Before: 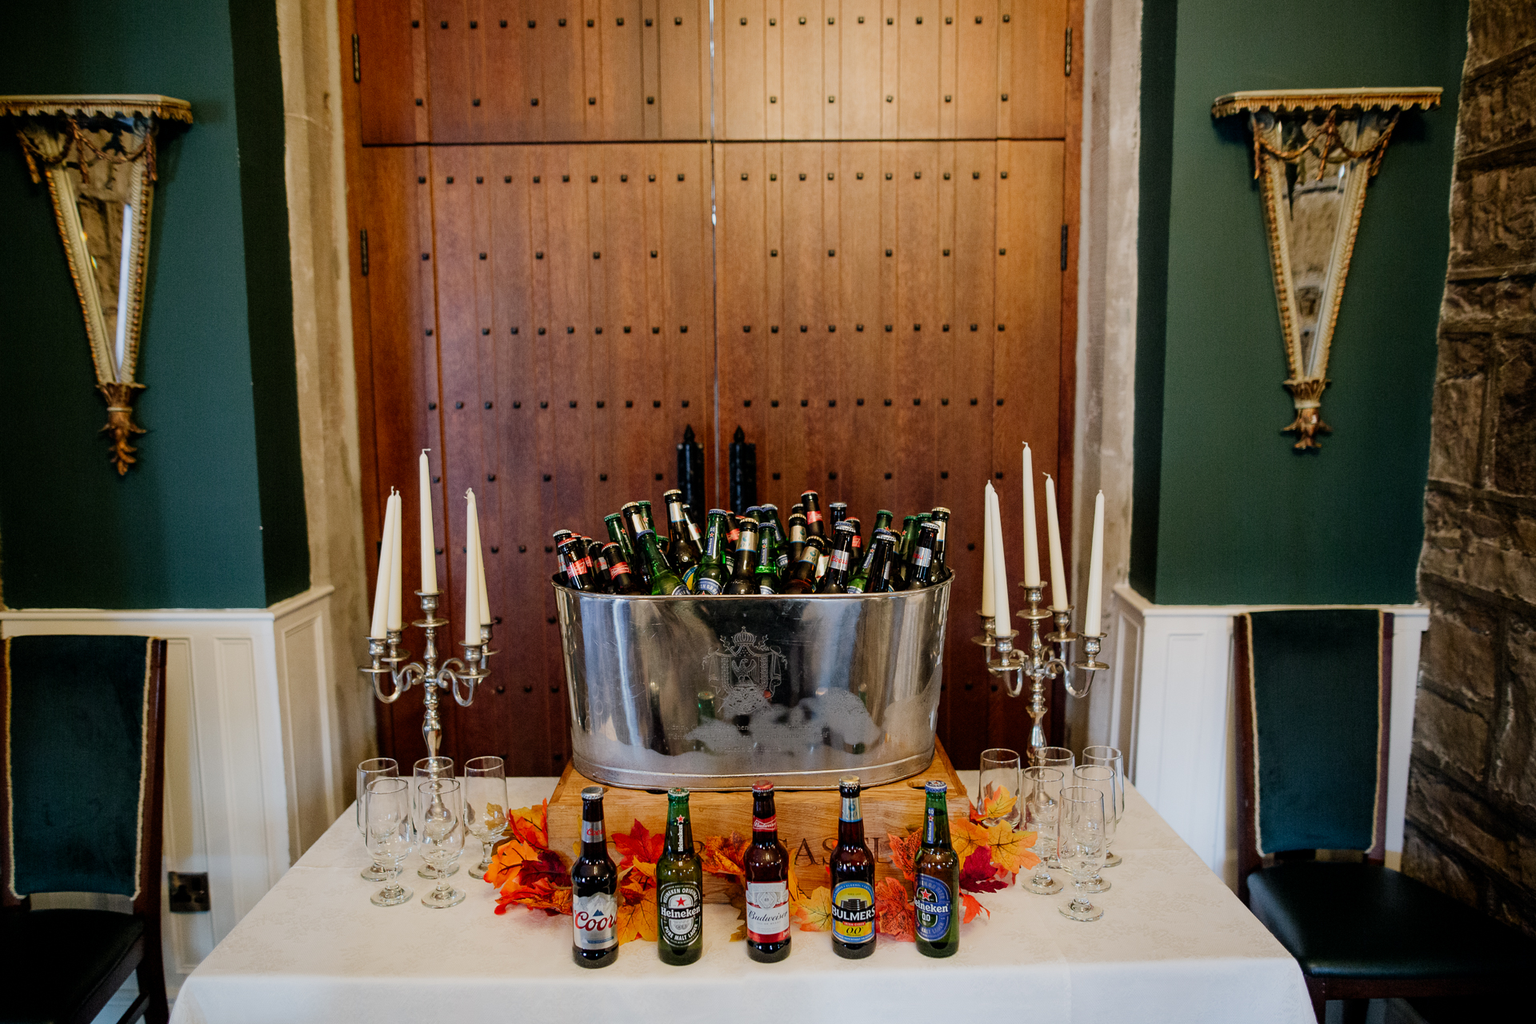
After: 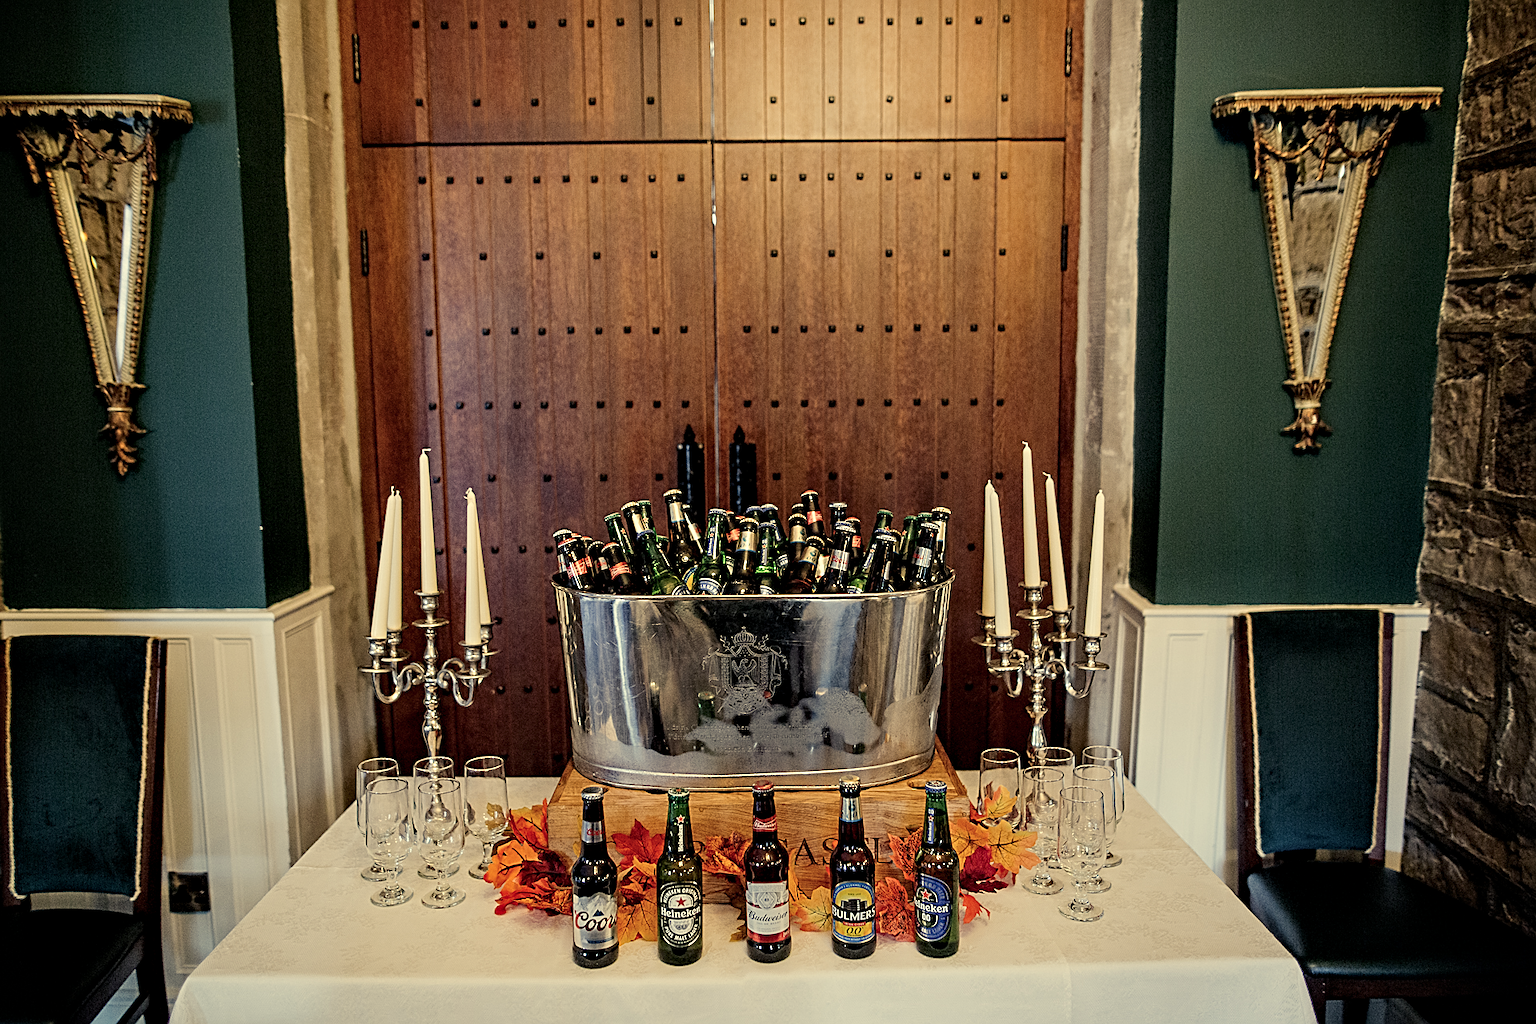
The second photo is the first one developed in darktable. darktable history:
sharpen: on, module defaults
color balance rgb: shadows lift › chroma 2%, shadows lift › hue 263°, highlights gain › chroma 8%, highlights gain › hue 84°, linear chroma grading › global chroma -15%, saturation formula JzAzBz (2021)
contrast equalizer: octaves 7, y [[0.502, 0.517, 0.543, 0.576, 0.611, 0.631], [0.5 ×6], [0.5 ×6], [0 ×6], [0 ×6]]
